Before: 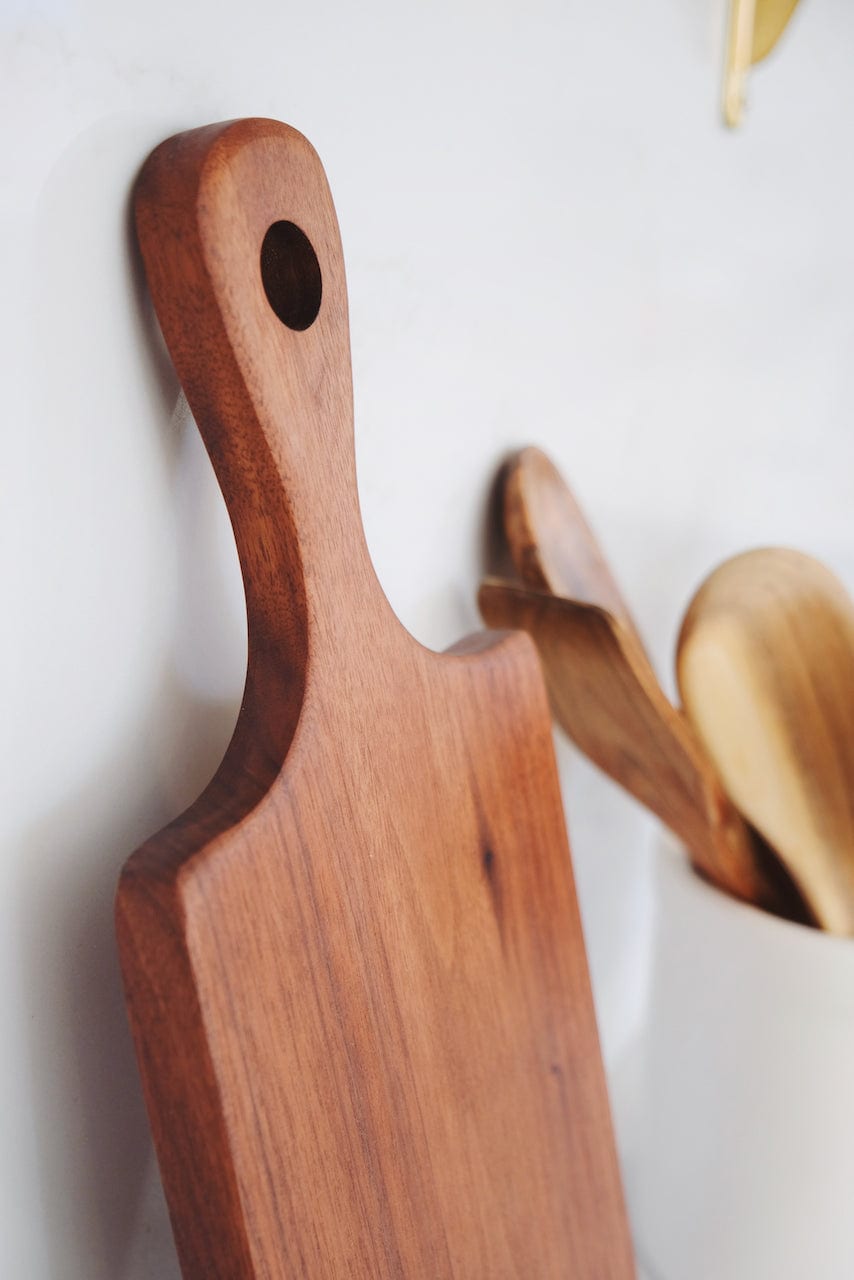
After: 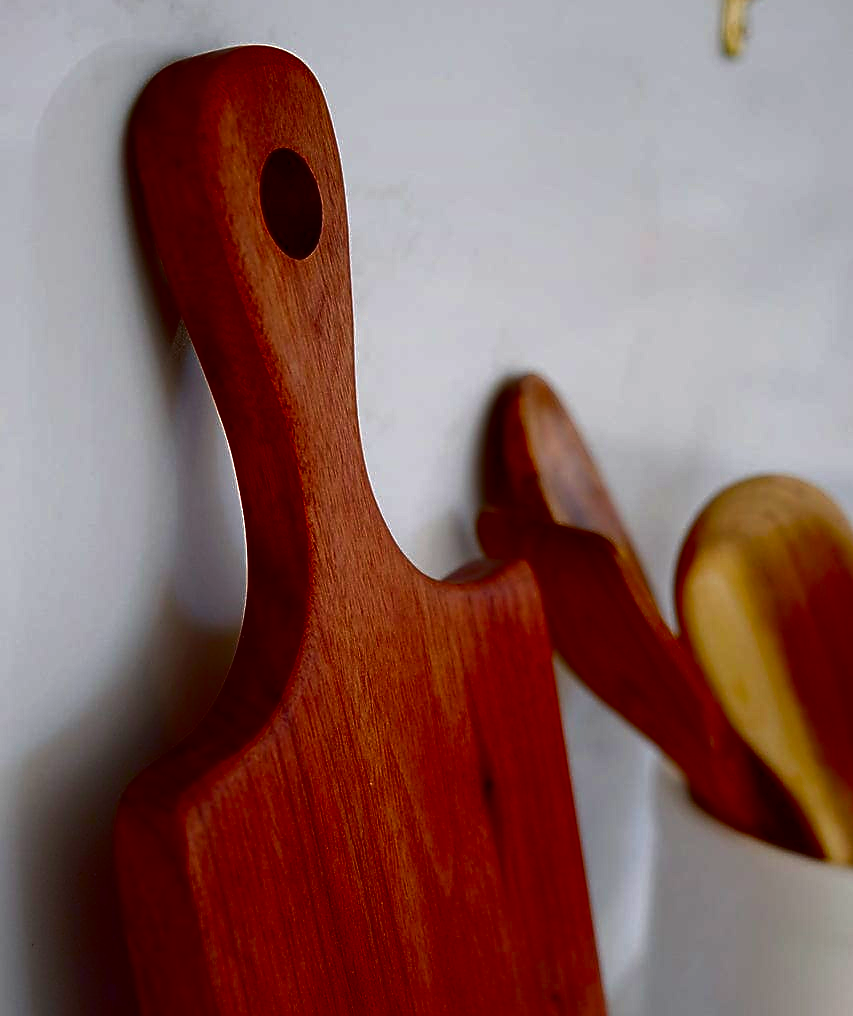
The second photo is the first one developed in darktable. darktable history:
sharpen: radius 1.4, amount 1.25, threshold 0.7
contrast brightness saturation: brightness -1, saturation 1
crop and rotate: top 5.667%, bottom 14.937%
